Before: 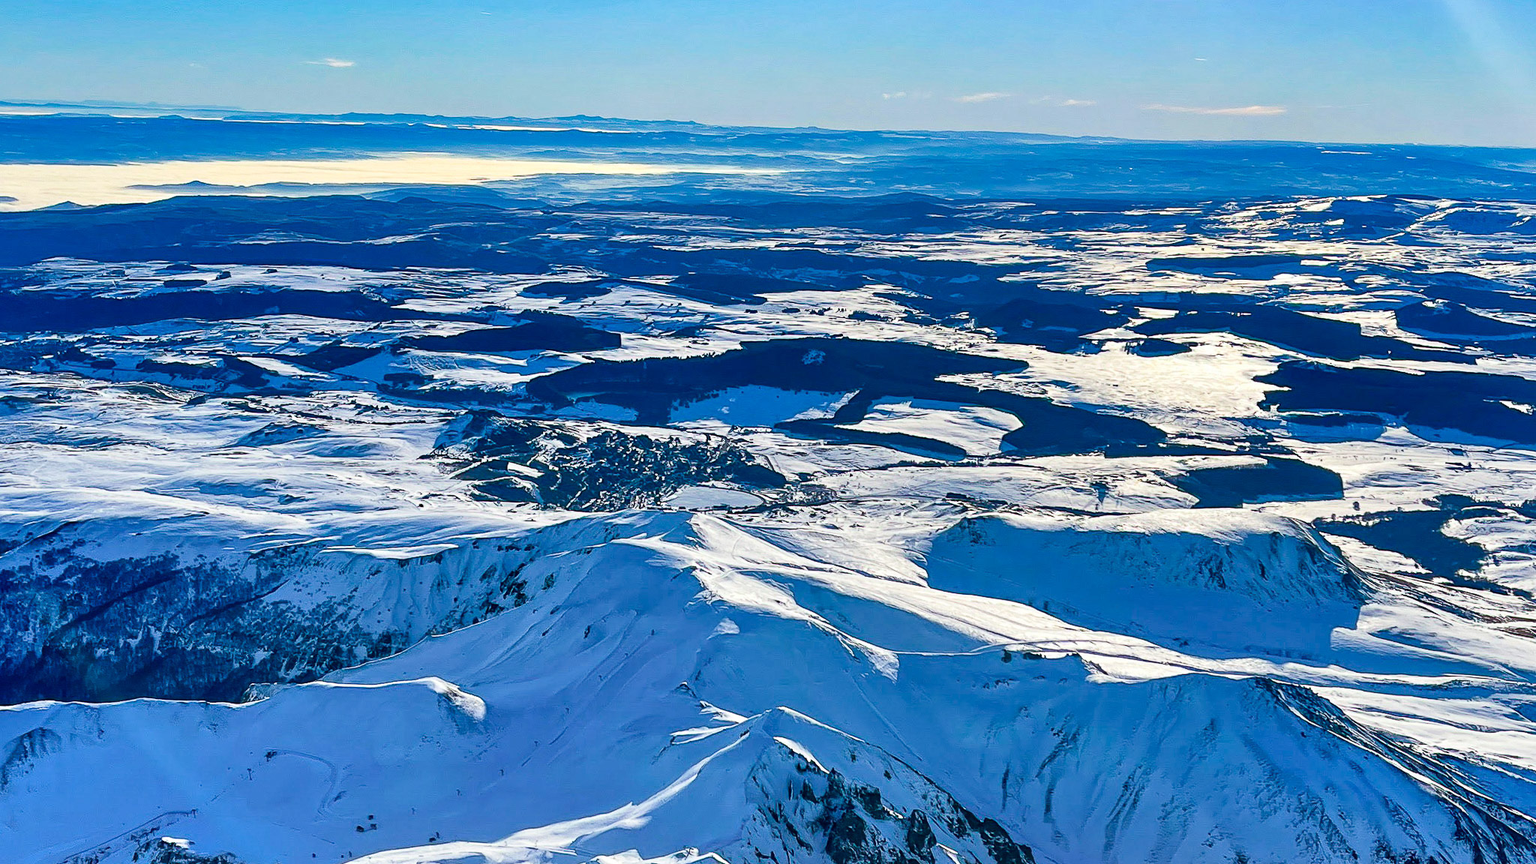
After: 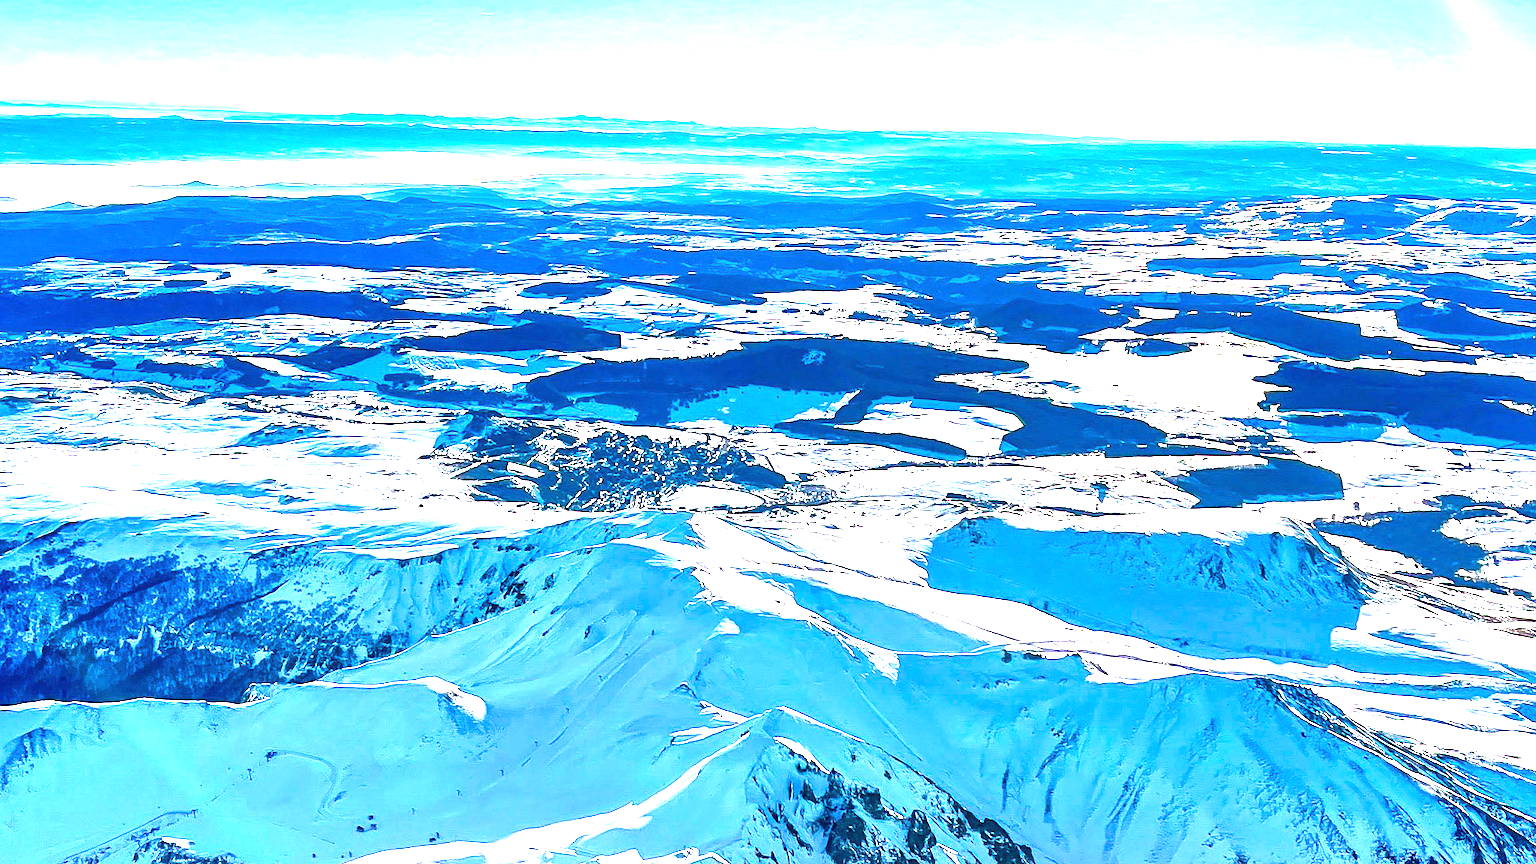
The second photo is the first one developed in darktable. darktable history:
exposure: black level correction 0, exposure 1.976 EV, compensate highlight preservation false
